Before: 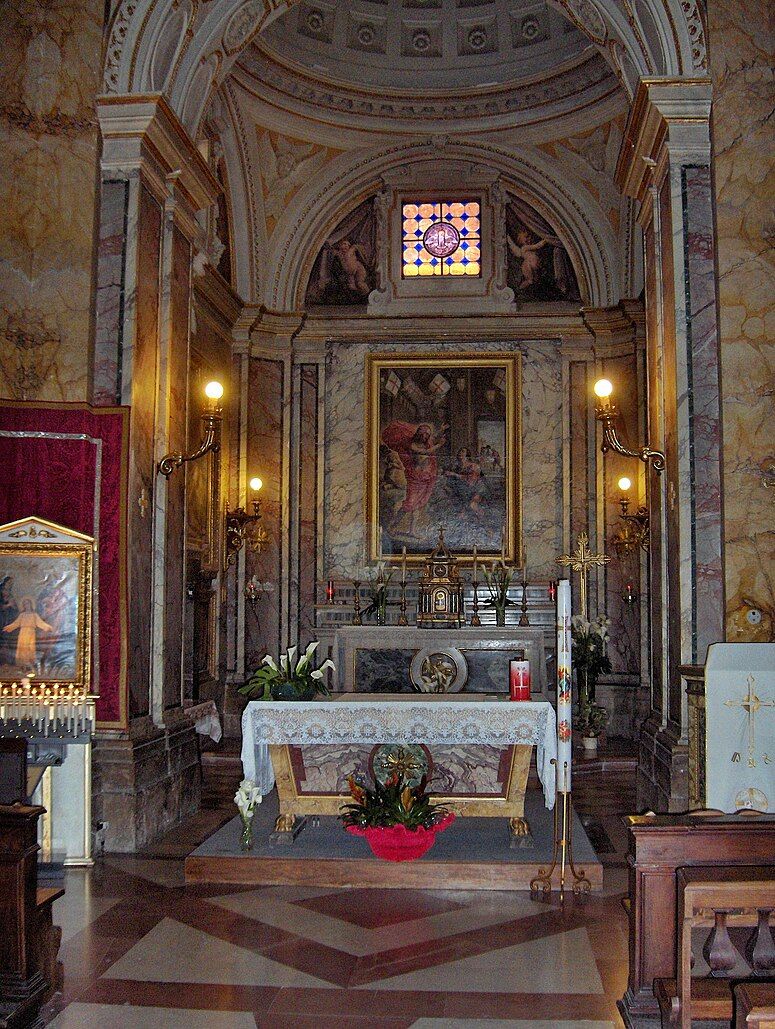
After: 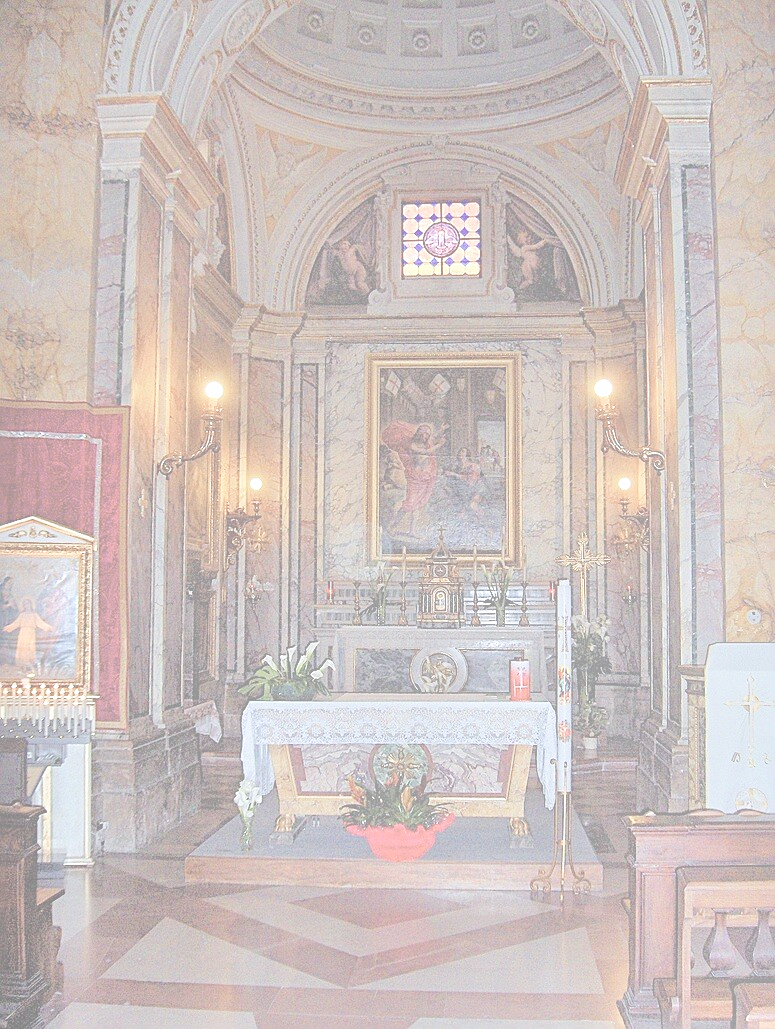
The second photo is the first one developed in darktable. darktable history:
velvia: strength 73.9%
sharpen: on, module defaults
contrast brightness saturation: contrast -0.333, brightness 0.739, saturation -0.766
exposure: black level correction 0, exposure 0.895 EV, compensate highlight preservation false
shadows and highlights: shadows -39.54, highlights 63.03, soften with gaussian
color calibration: illuminant as shot in camera, x 0.358, y 0.373, temperature 4628.91 K
